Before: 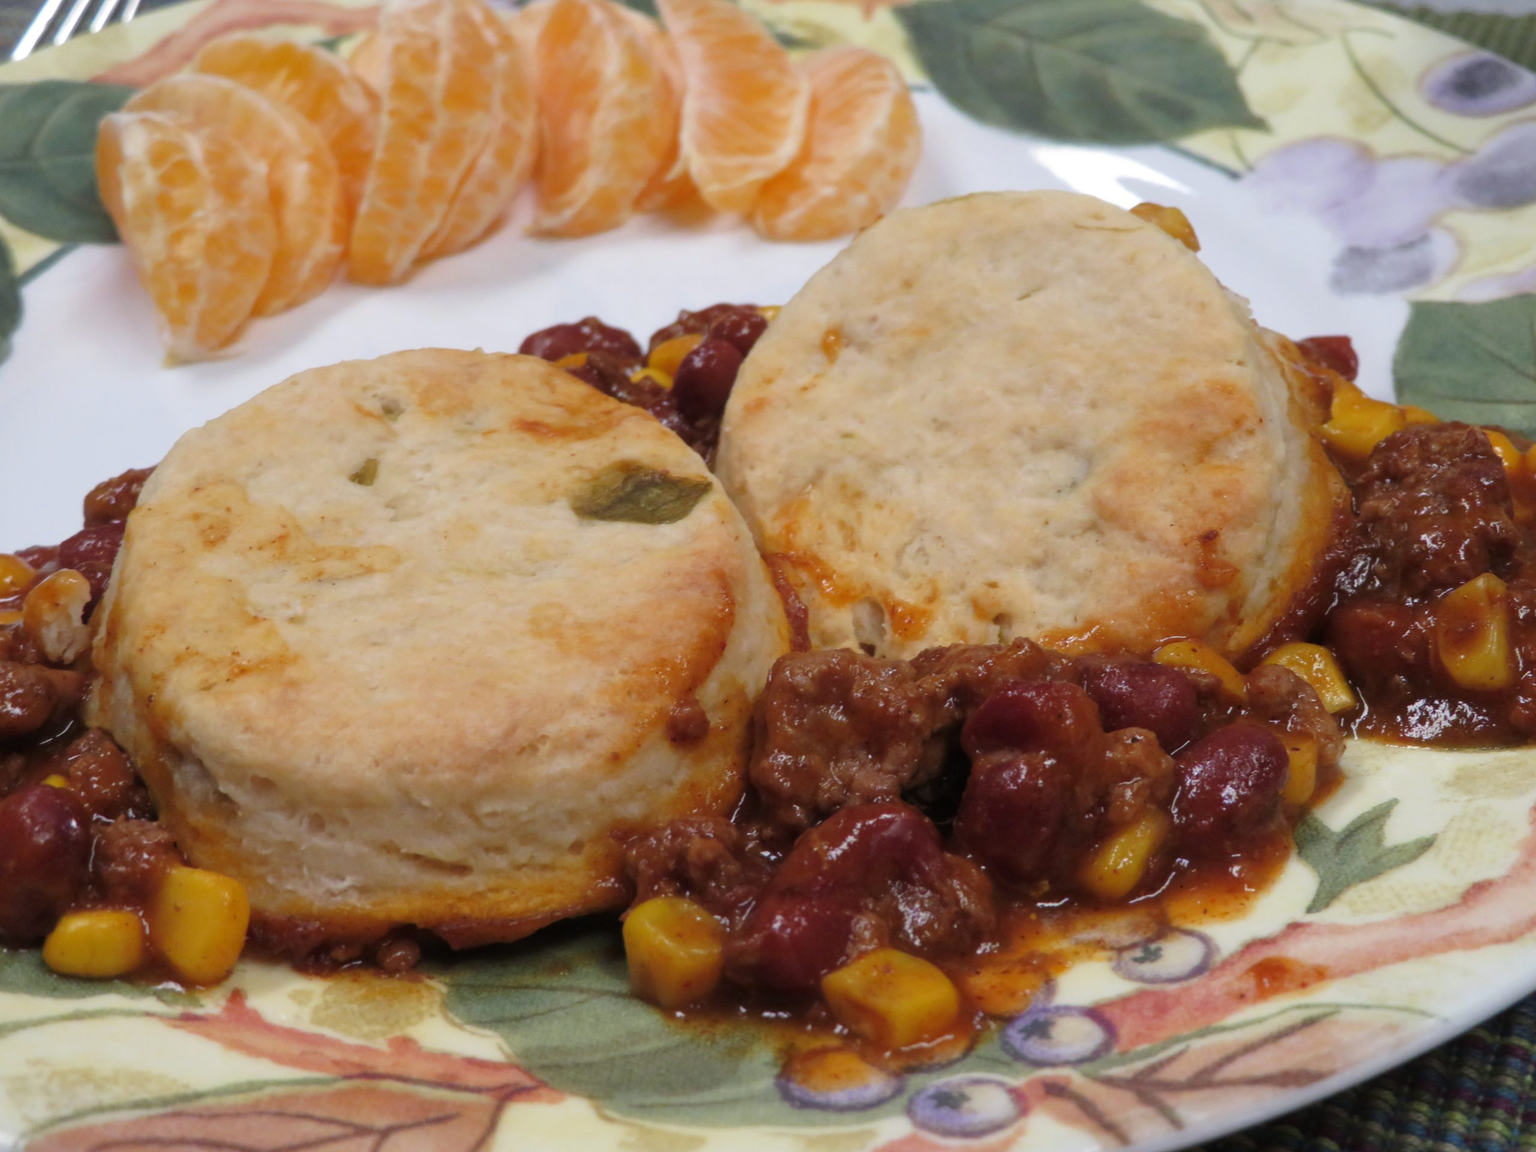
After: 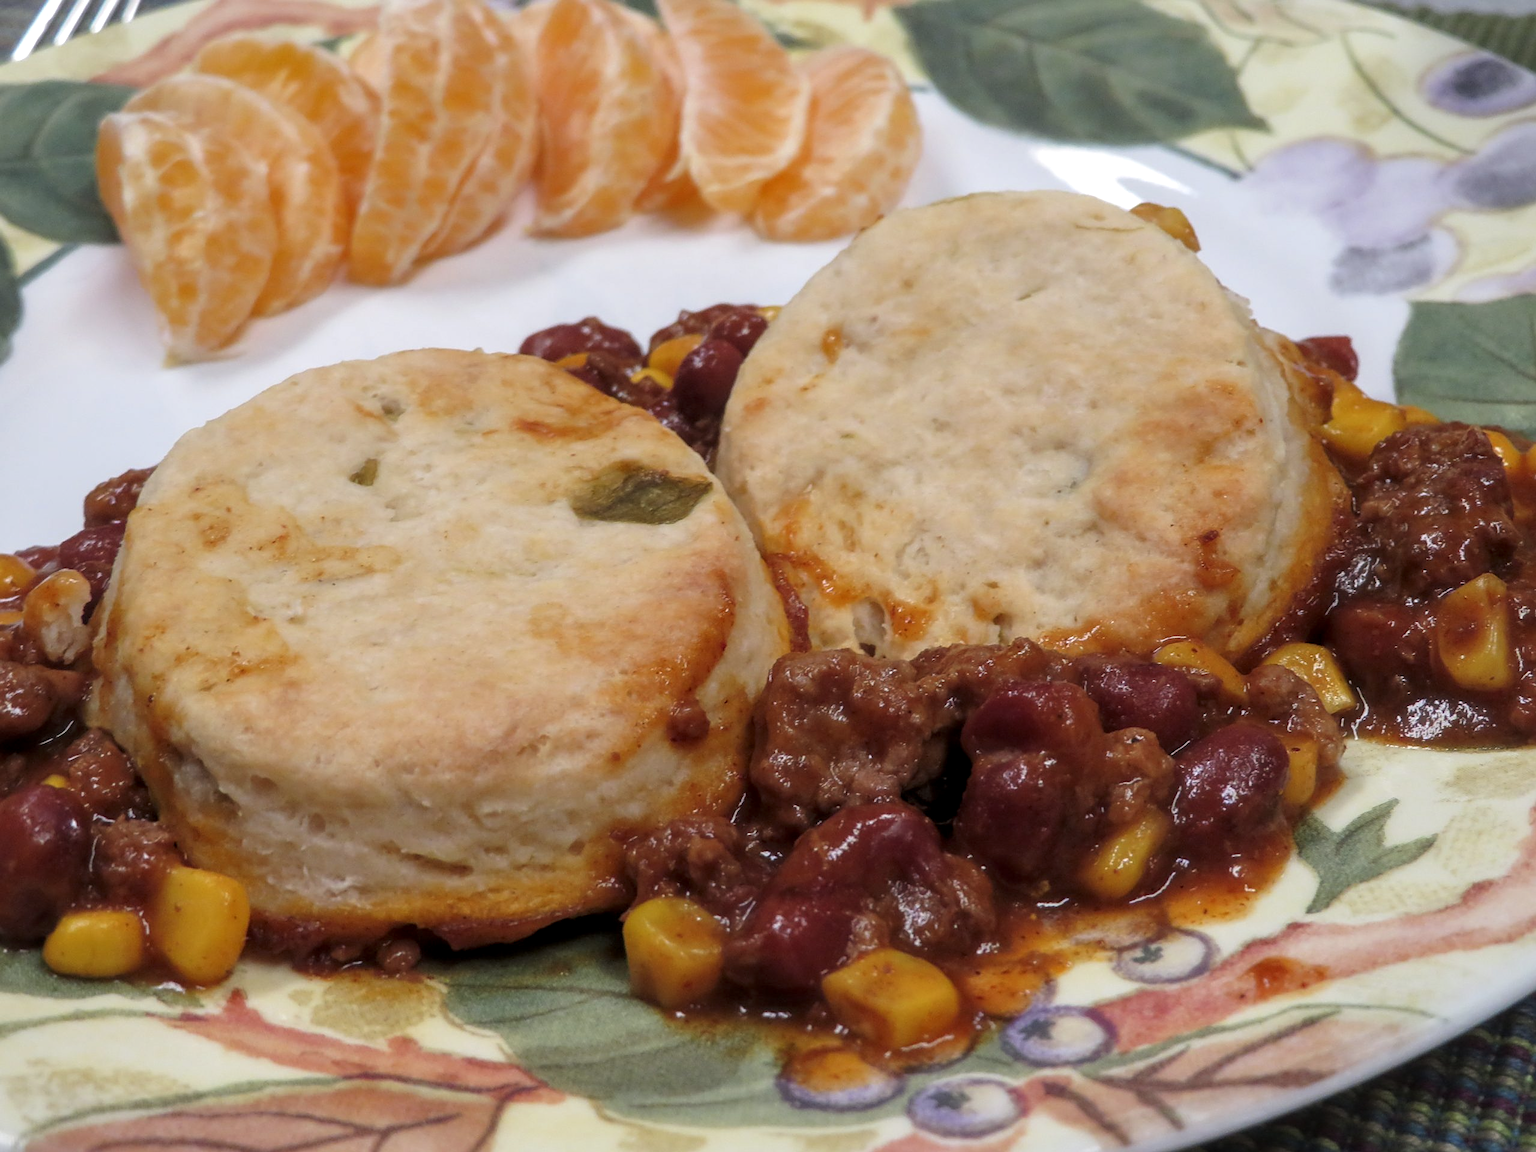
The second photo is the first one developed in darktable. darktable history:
haze removal: strength -0.114, compatibility mode true, adaptive false
local contrast: on, module defaults
sharpen: on, module defaults
